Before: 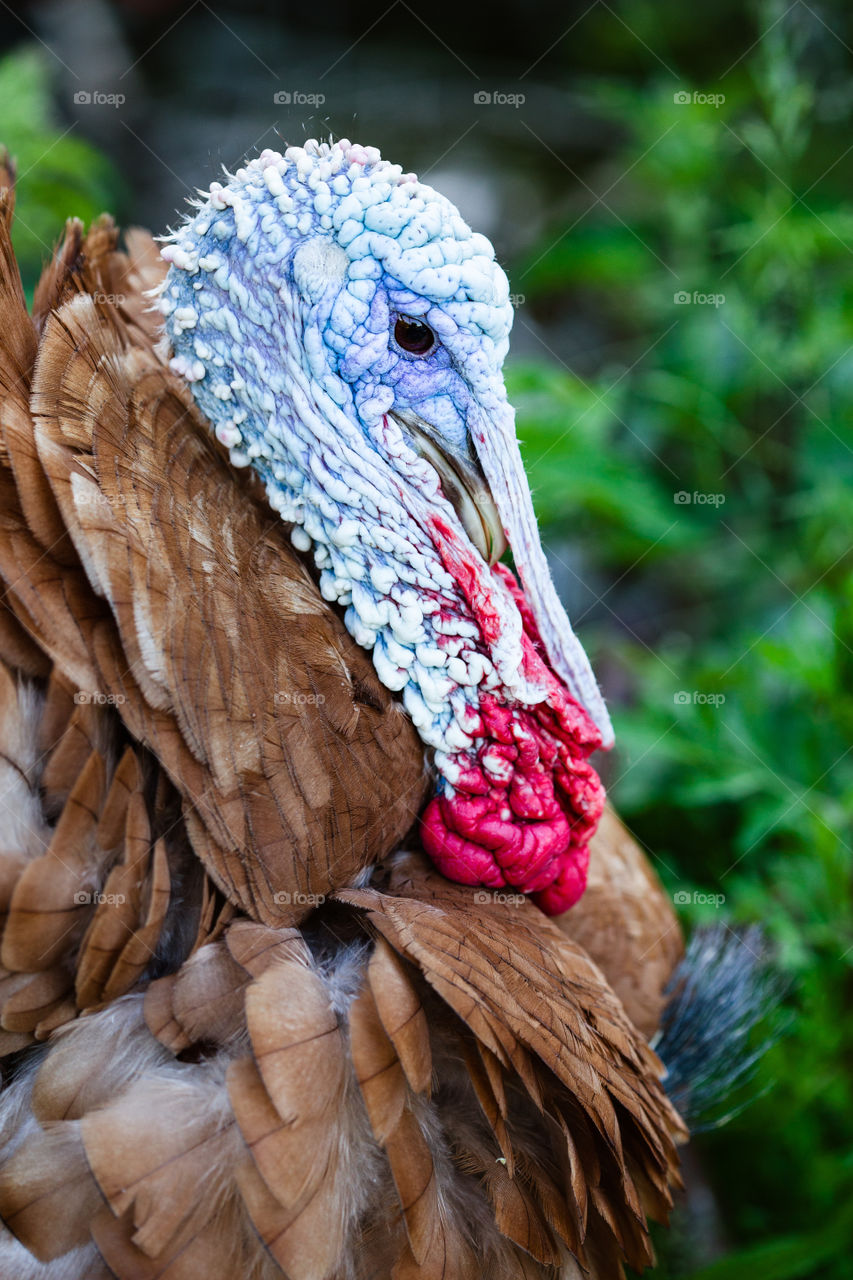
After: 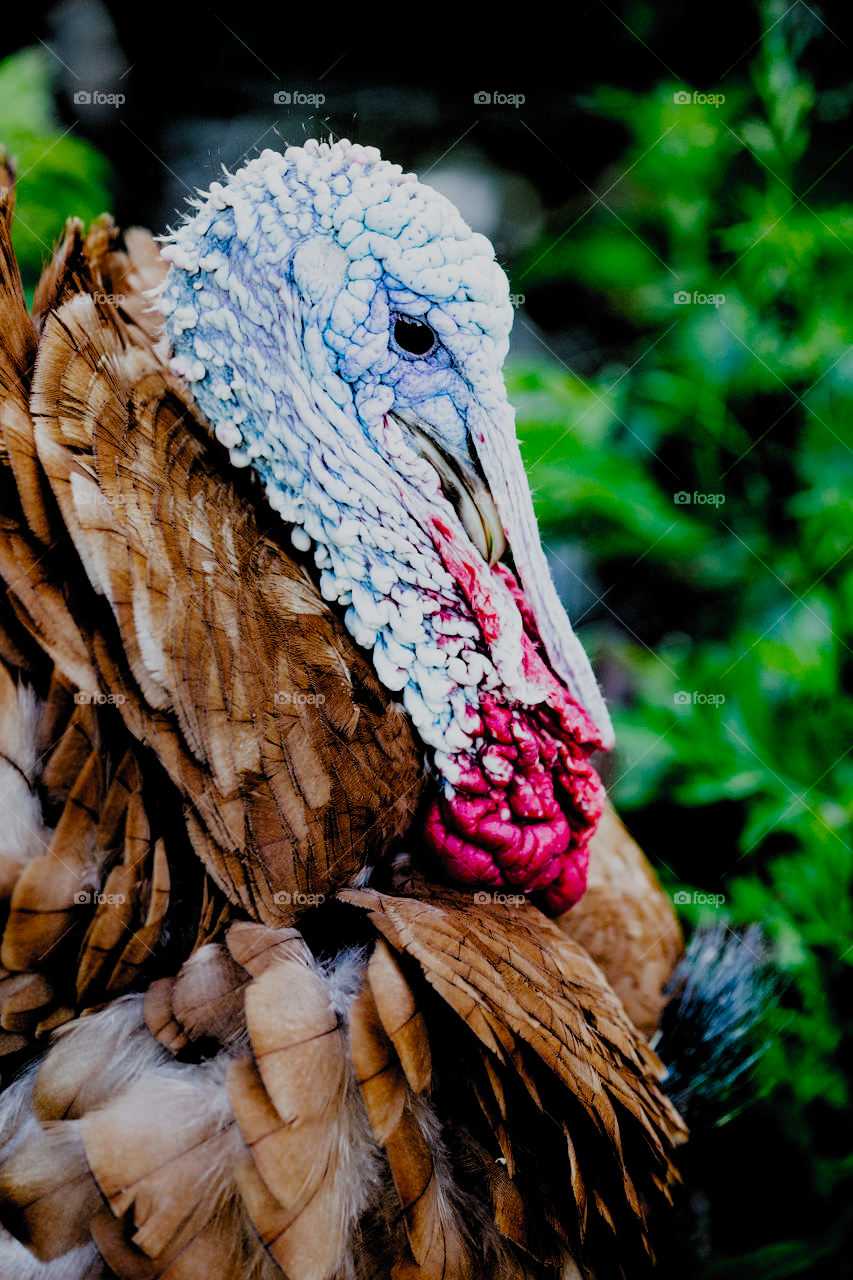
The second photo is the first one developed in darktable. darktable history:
filmic rgb: black relative exposure -2.84 EV, white relative exposure 4.56 EV, hardness 1.71, contrast 1.25, preserve chrominance no, color science v4 (2020), contrast in shadows soft, contrast in highlights soft
